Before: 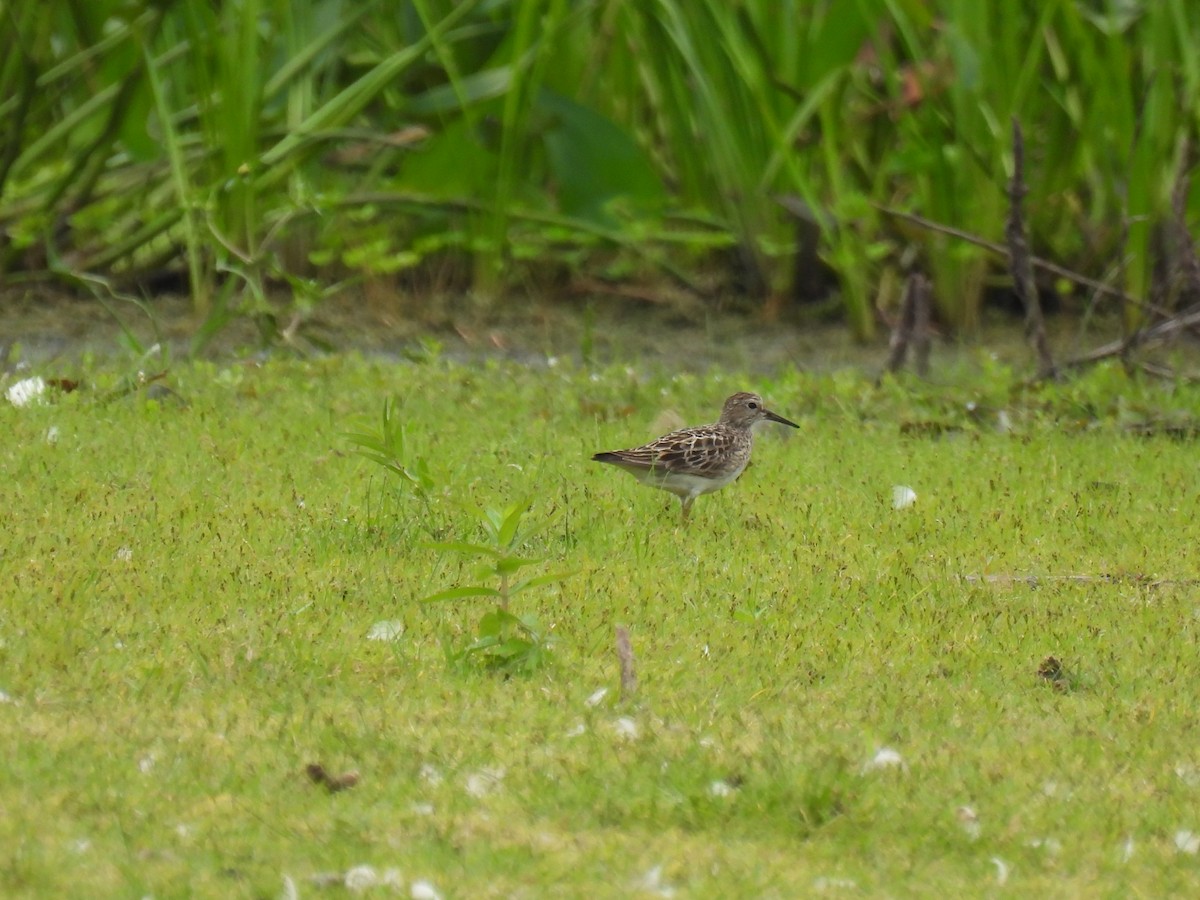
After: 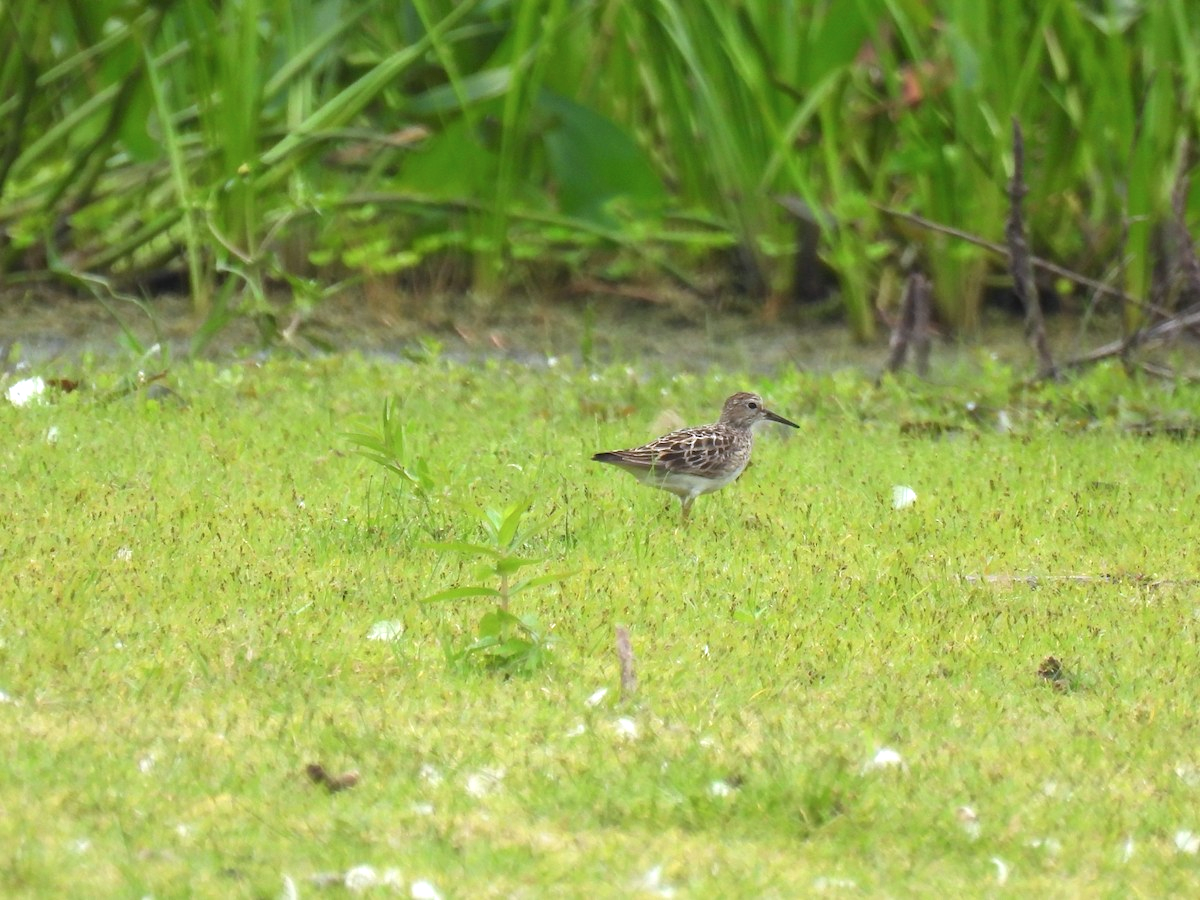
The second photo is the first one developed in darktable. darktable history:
color calibration: illuminant as shot in camera, x 0.358, y 0.373, temperature 4628.91 K, saturation algorithm version 1 (2020)
exposure: black level correction 0, exposure 0.691 EV, compensate exposure bias true, compensate highlight preservation false
